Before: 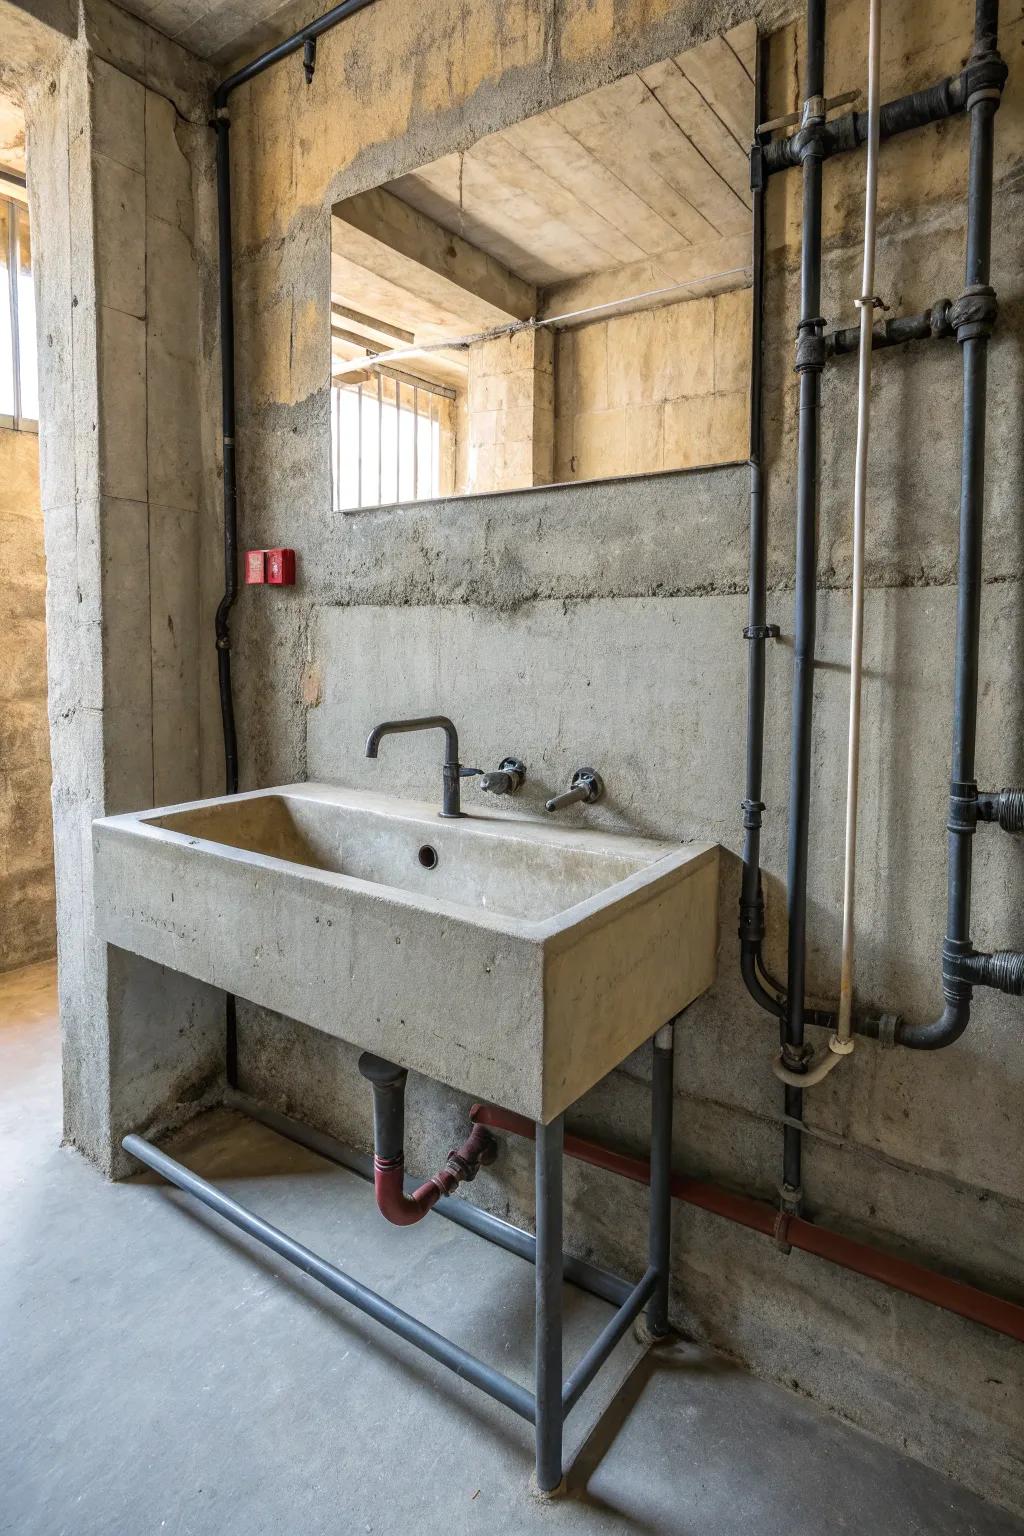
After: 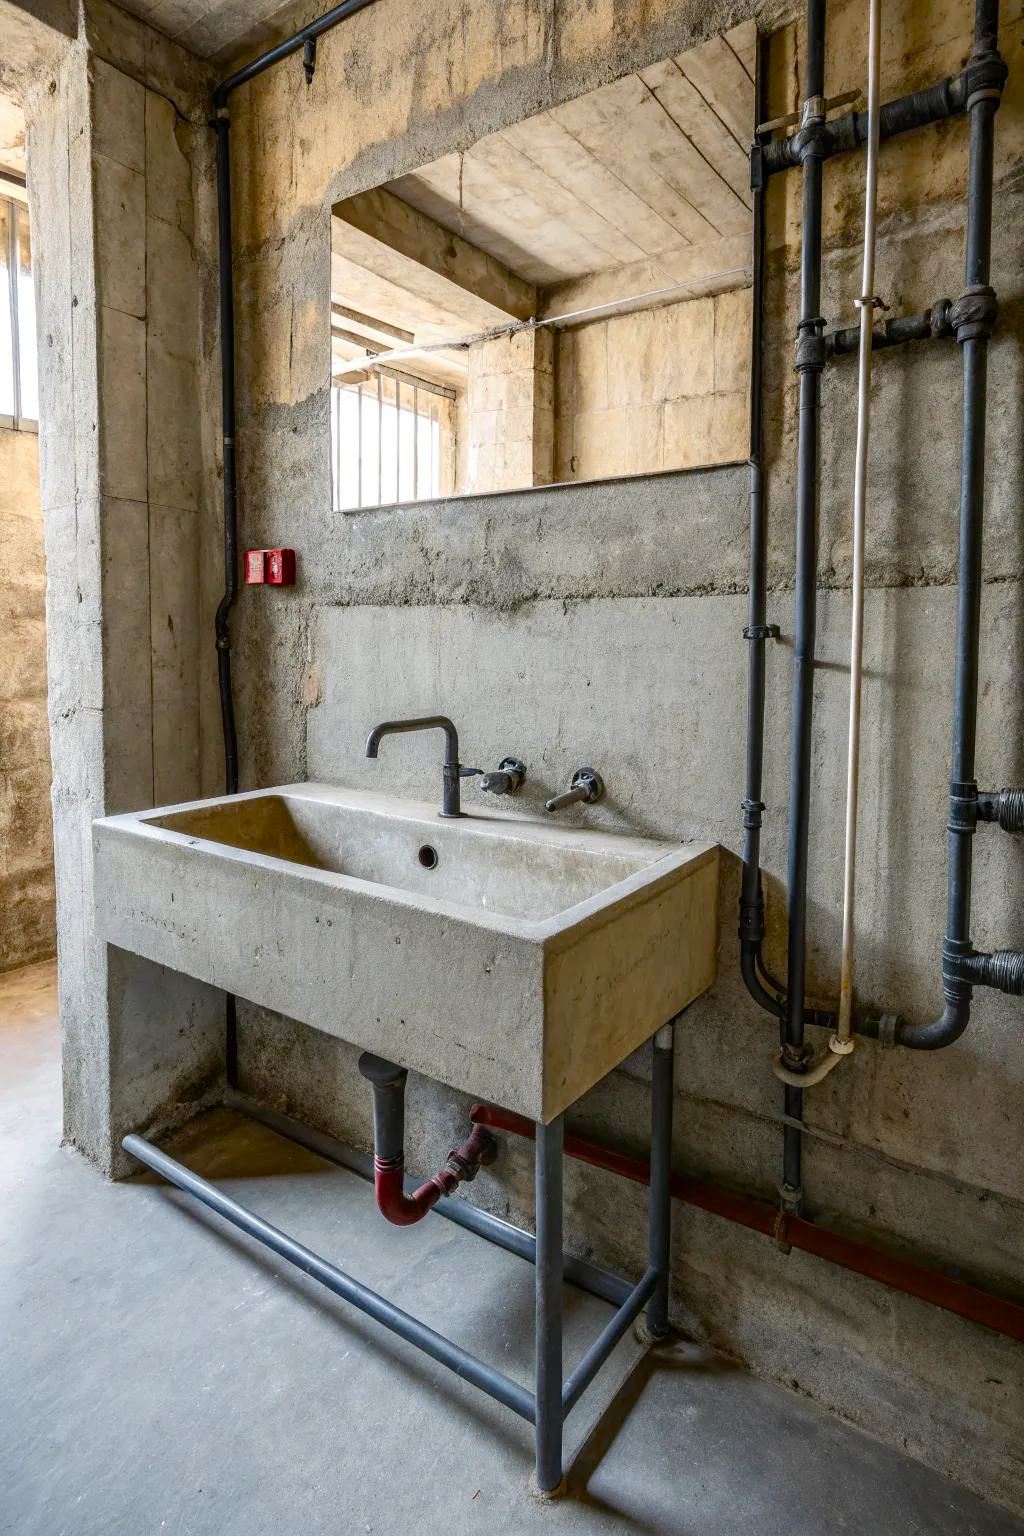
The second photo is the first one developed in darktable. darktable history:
color balance rgb: shadows lift › luminance -20.128%, perceptual saturation grading › global saturation 20%, perceptual saturation grading › highlights -49.699%, perceptual saturation grading › shadows 24.623%, saturation formula JzAzBz (2021)
